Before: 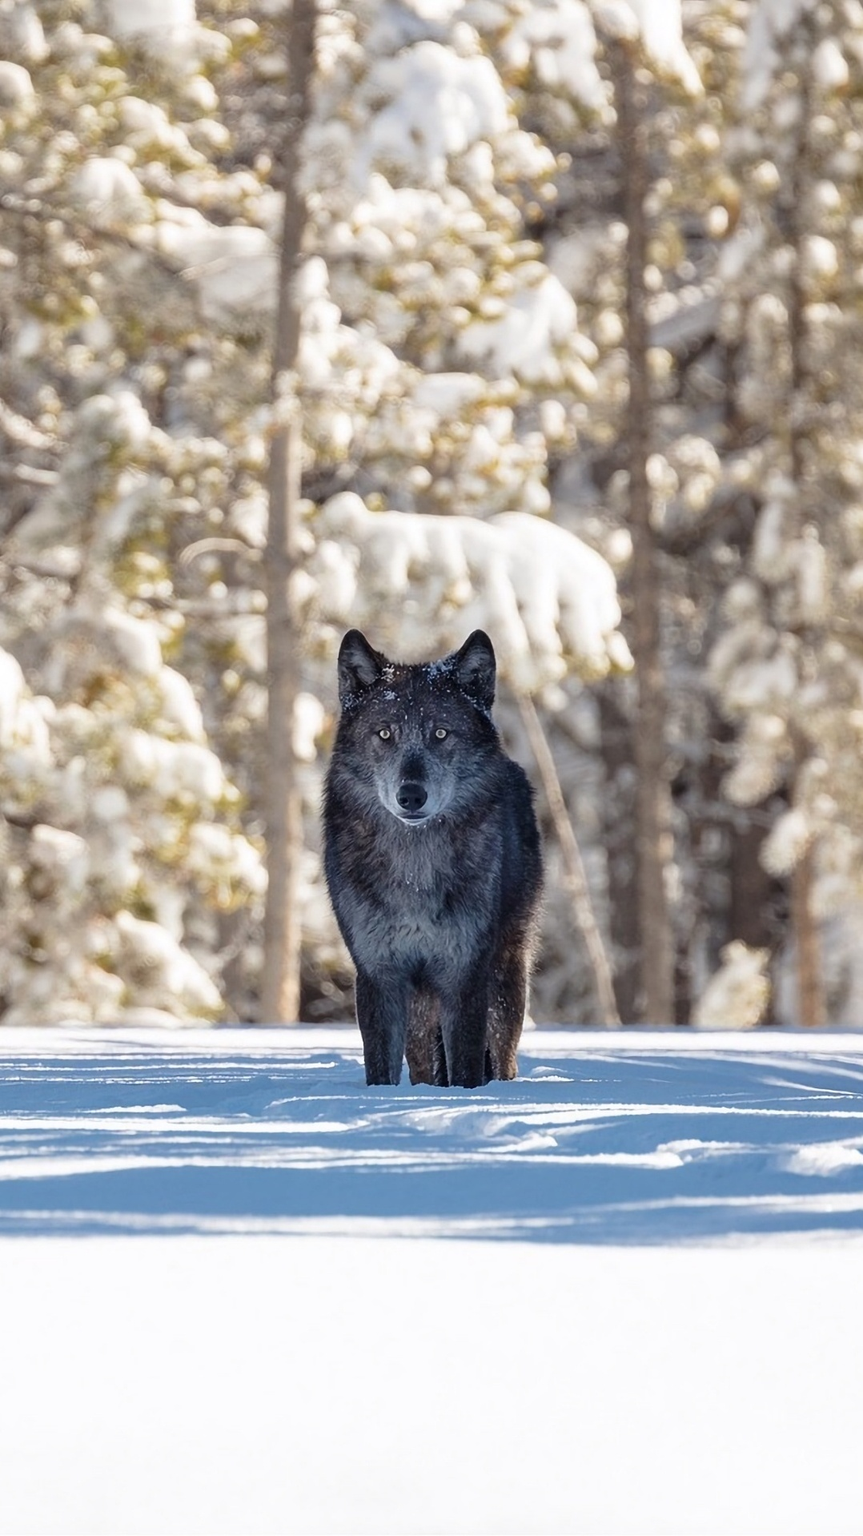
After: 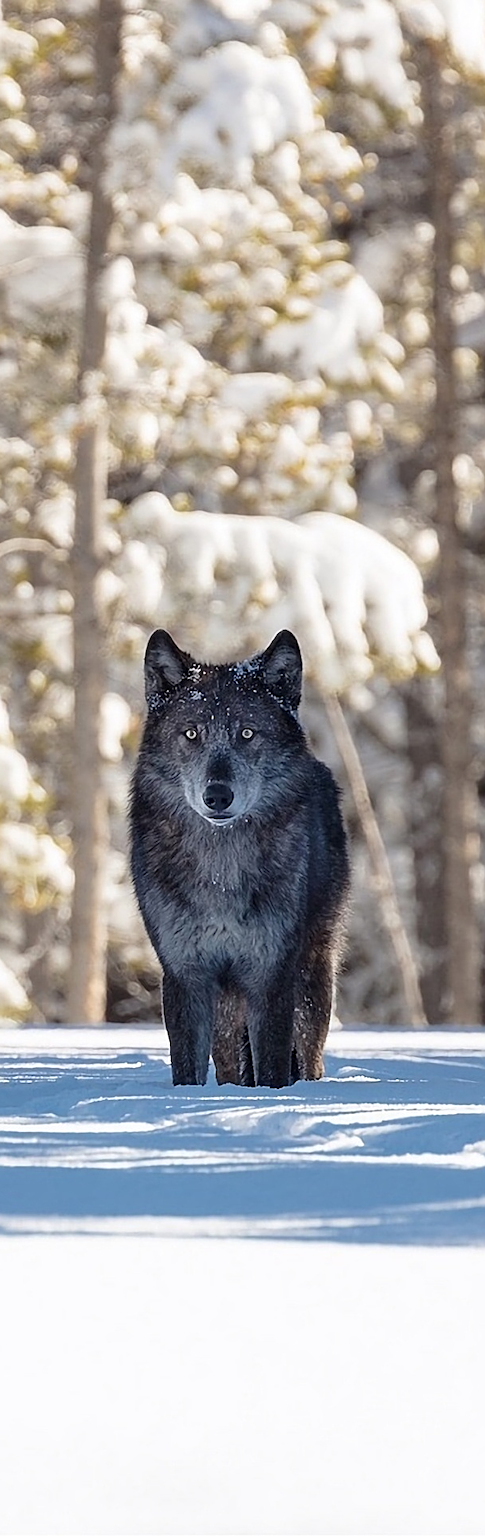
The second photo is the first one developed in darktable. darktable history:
crop and rotate: left 22.516%, right 21.234%
sharpen: on, module defaults
